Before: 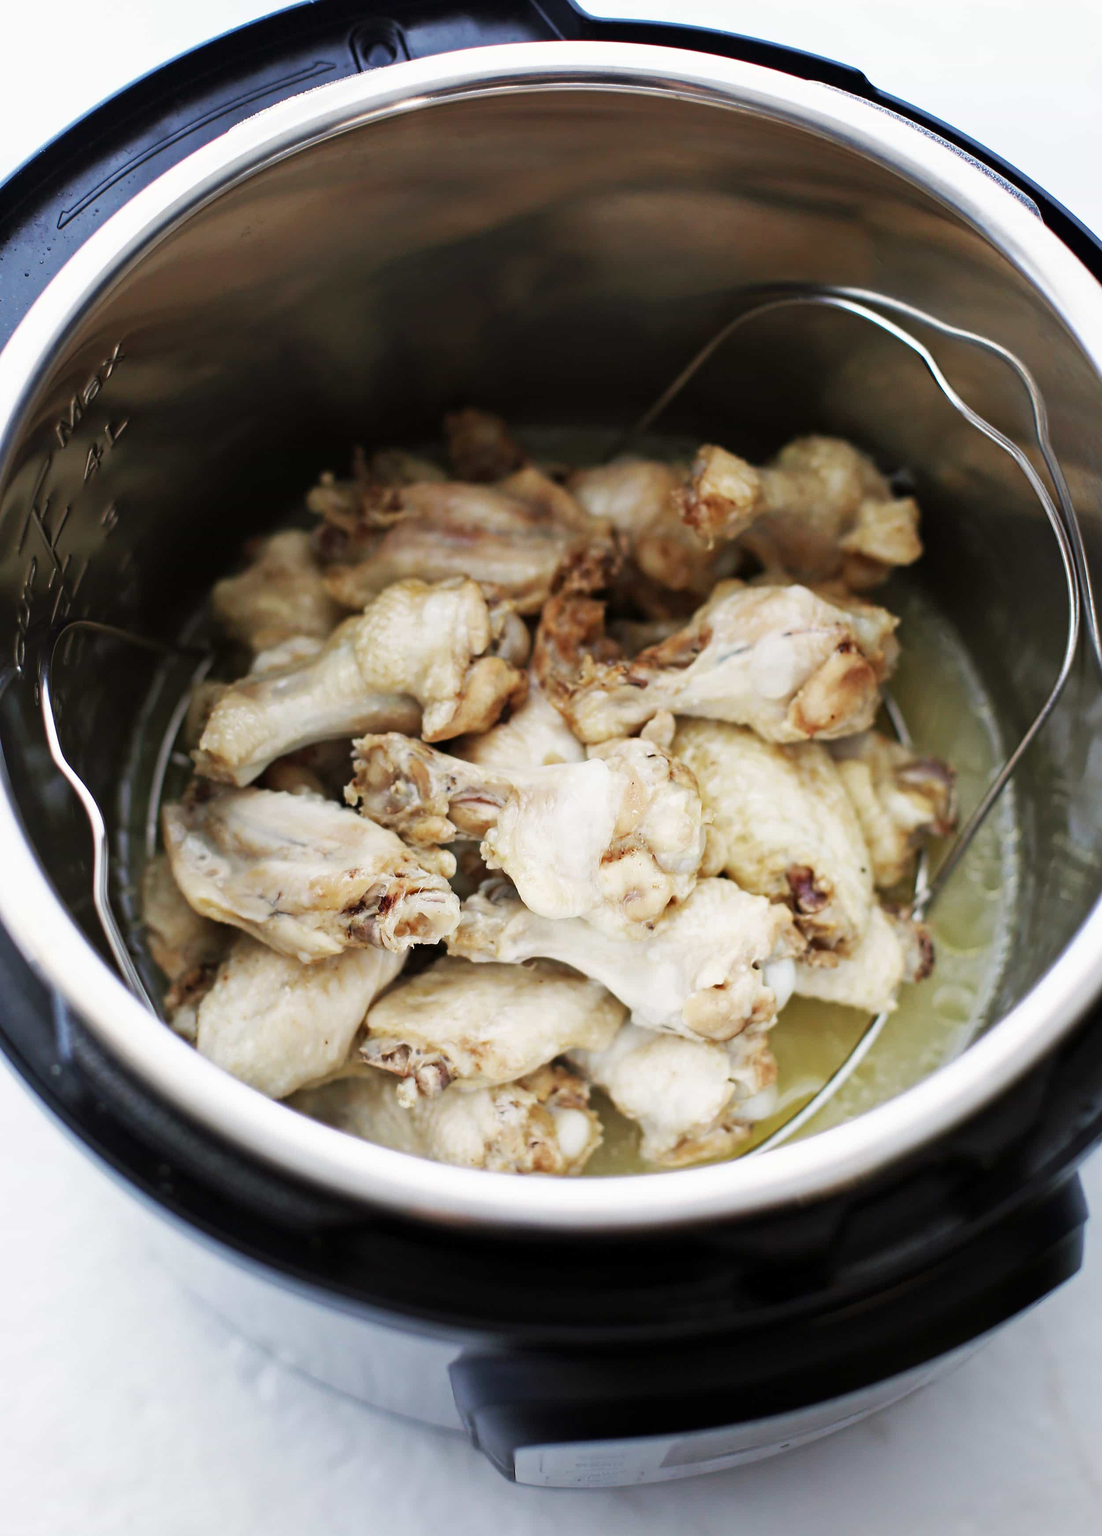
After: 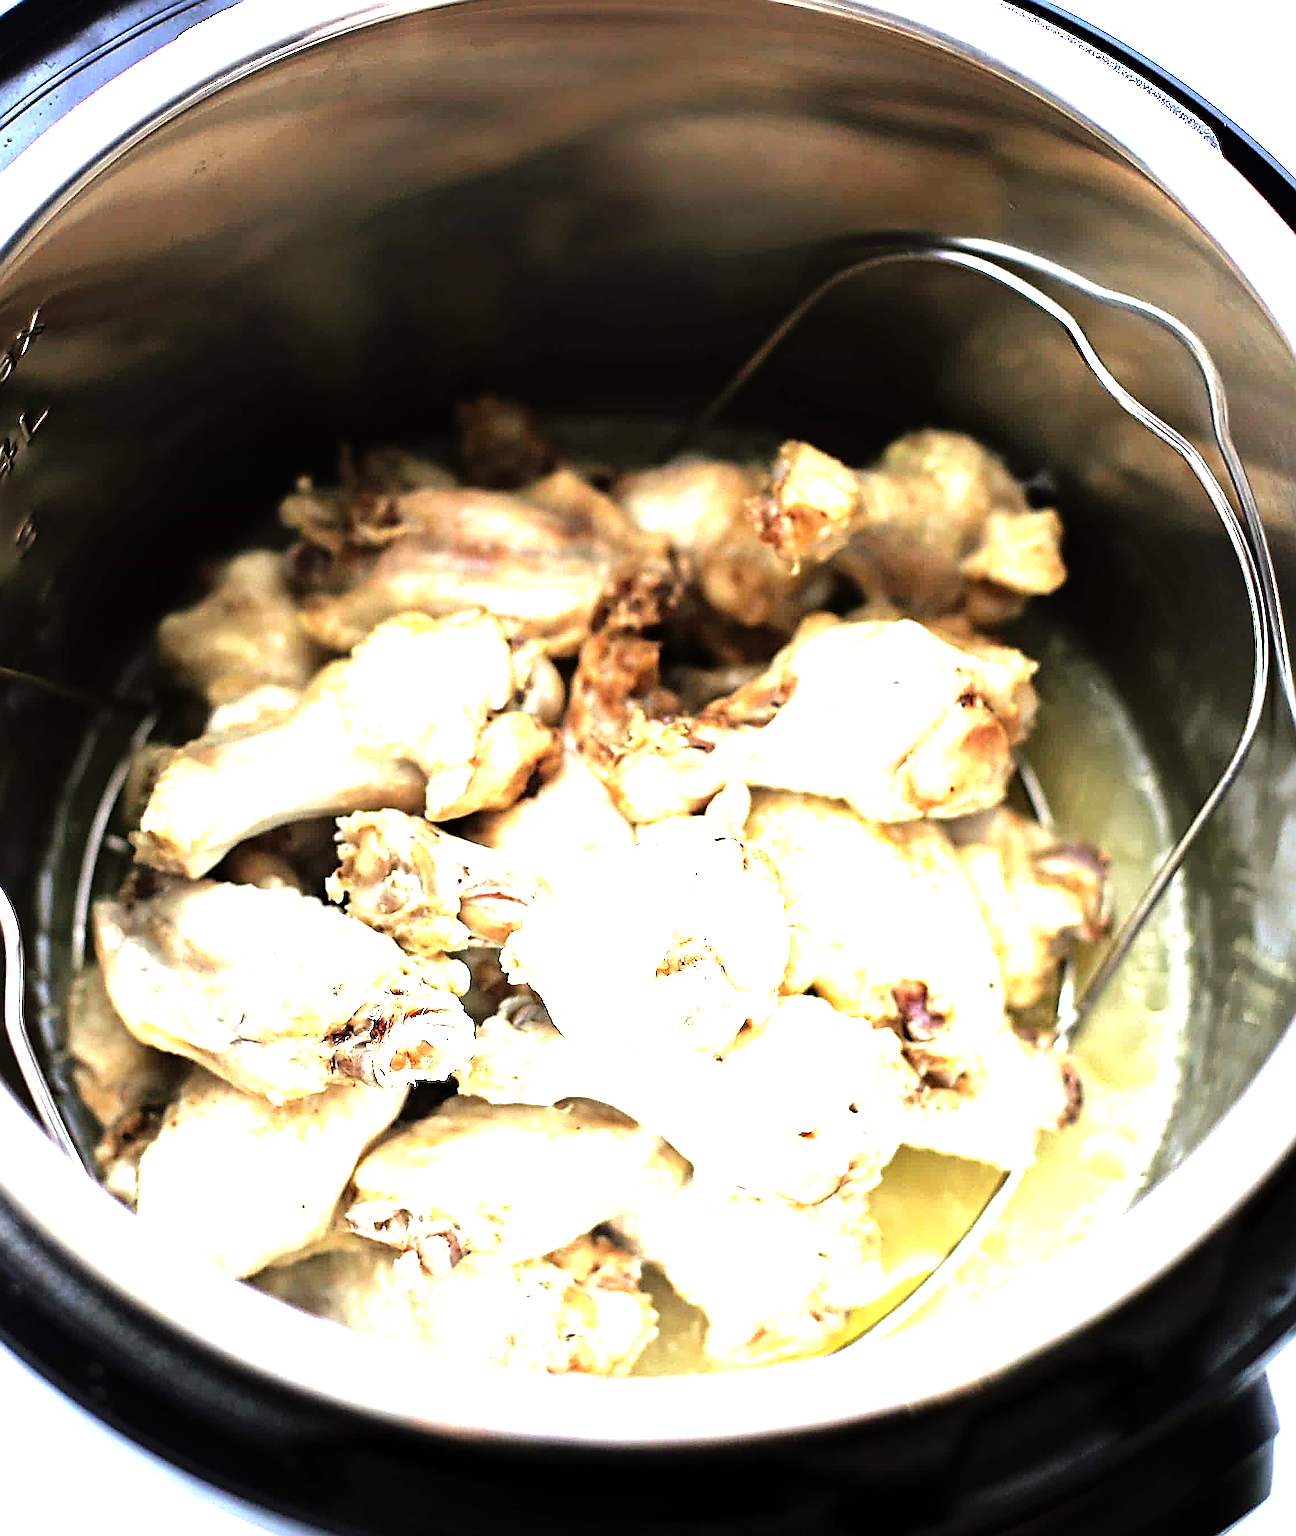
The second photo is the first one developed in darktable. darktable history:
color correction: highlights b* 3
crop: left 8.164%, top 6.606%, bottom 15.366%
levels: levels [0, 0.394, 0.787]
sharpen: amount 1.982
tone equalizer: -8 EV -1.07 EV, -7 EV -1.01 EV, -6 EV -0.898 EV, -5 EV -0.58 EV, -3 EV 0.576 EV, -2 EV 0.886 EV, -1 EV 0.996 EV, +0 EV 1.06 EV, mask exposure compensation -0.504 EV
